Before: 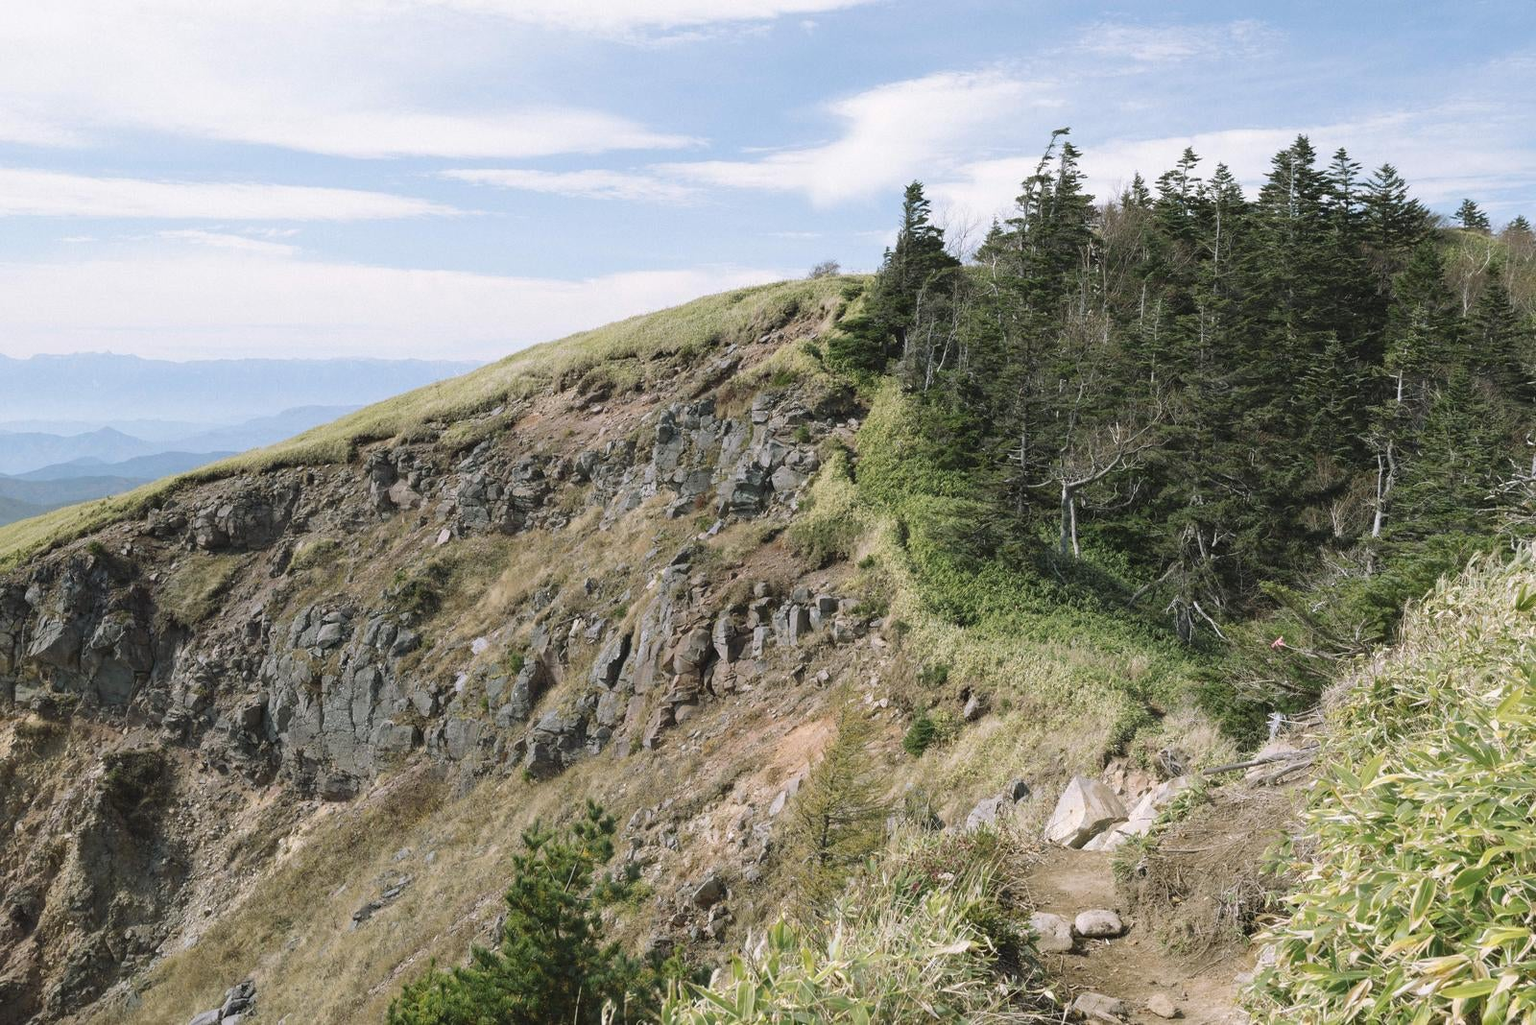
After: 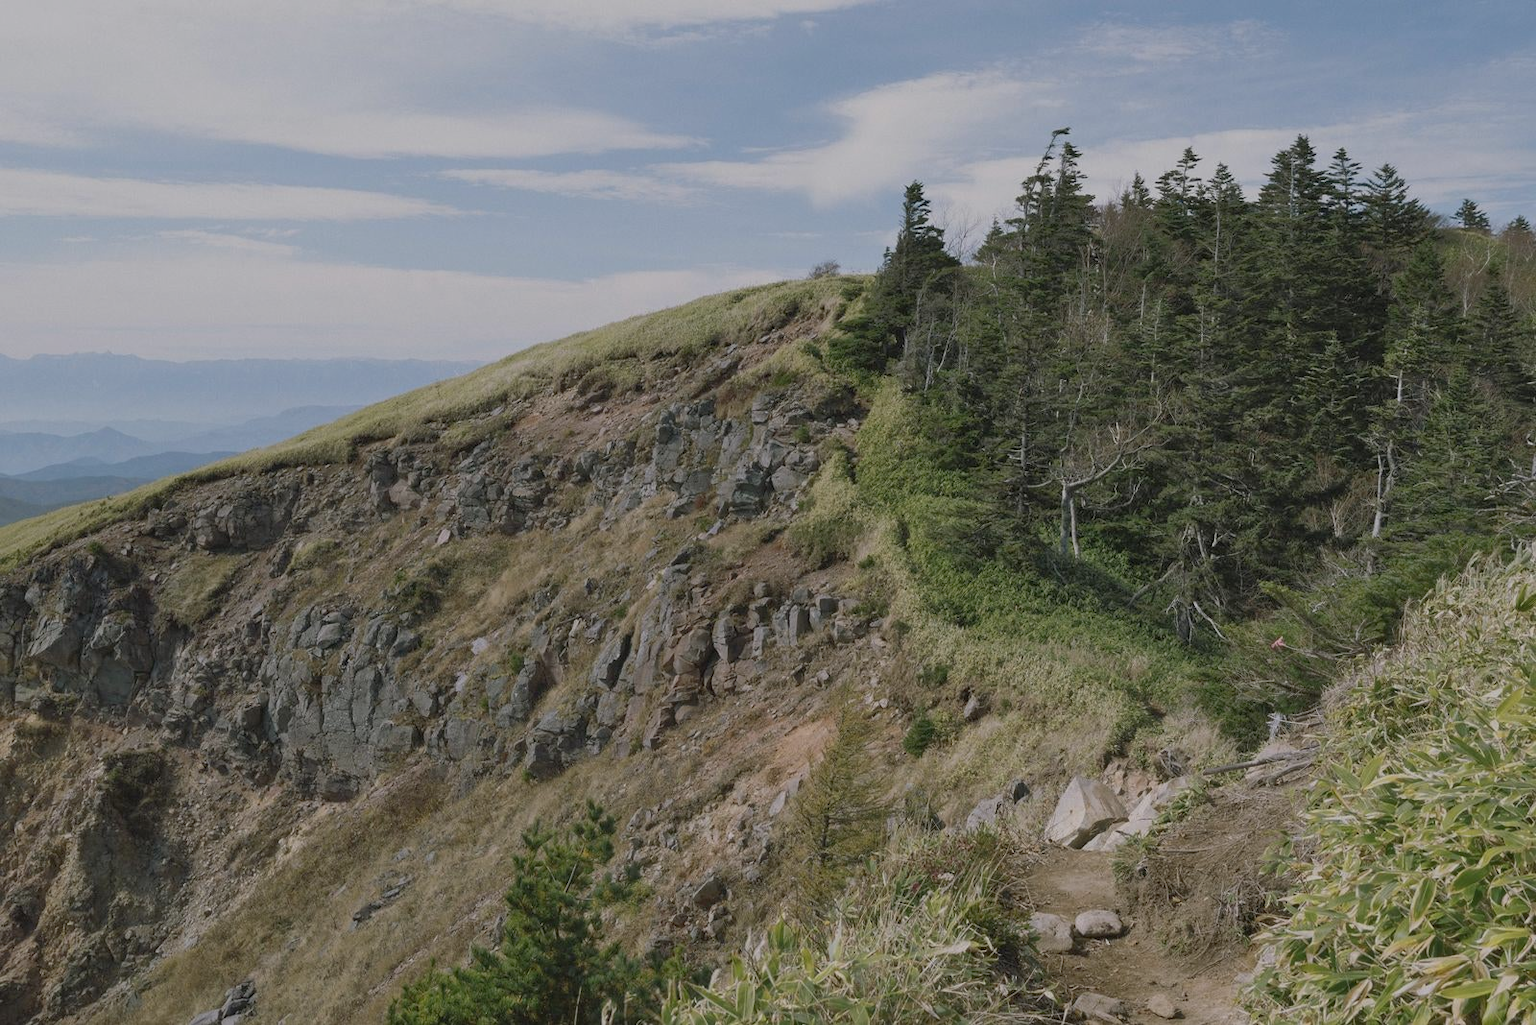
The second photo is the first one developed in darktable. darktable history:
tone equalizer: -8 EV -0.006 EV, -7 EV 0.006 EV, -6 EV -0.008 EV, -5 EV 0.008 EV, -4 EV -0.041 EV, -3 EV -0.236 EV, -2 EV -0.671 EV, -1 EV -0.981 EV, +0 EV -0.959 EV, smoothing 1
